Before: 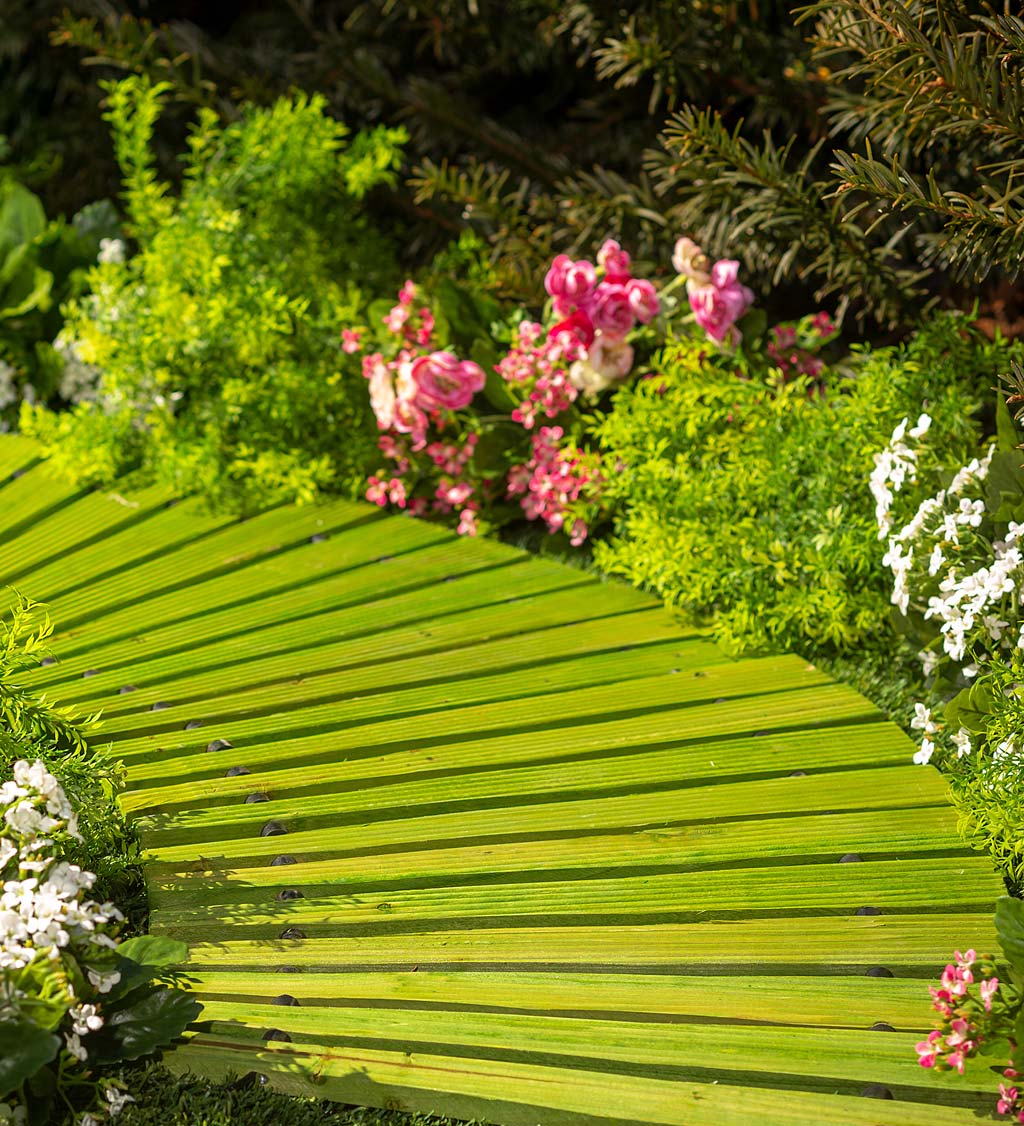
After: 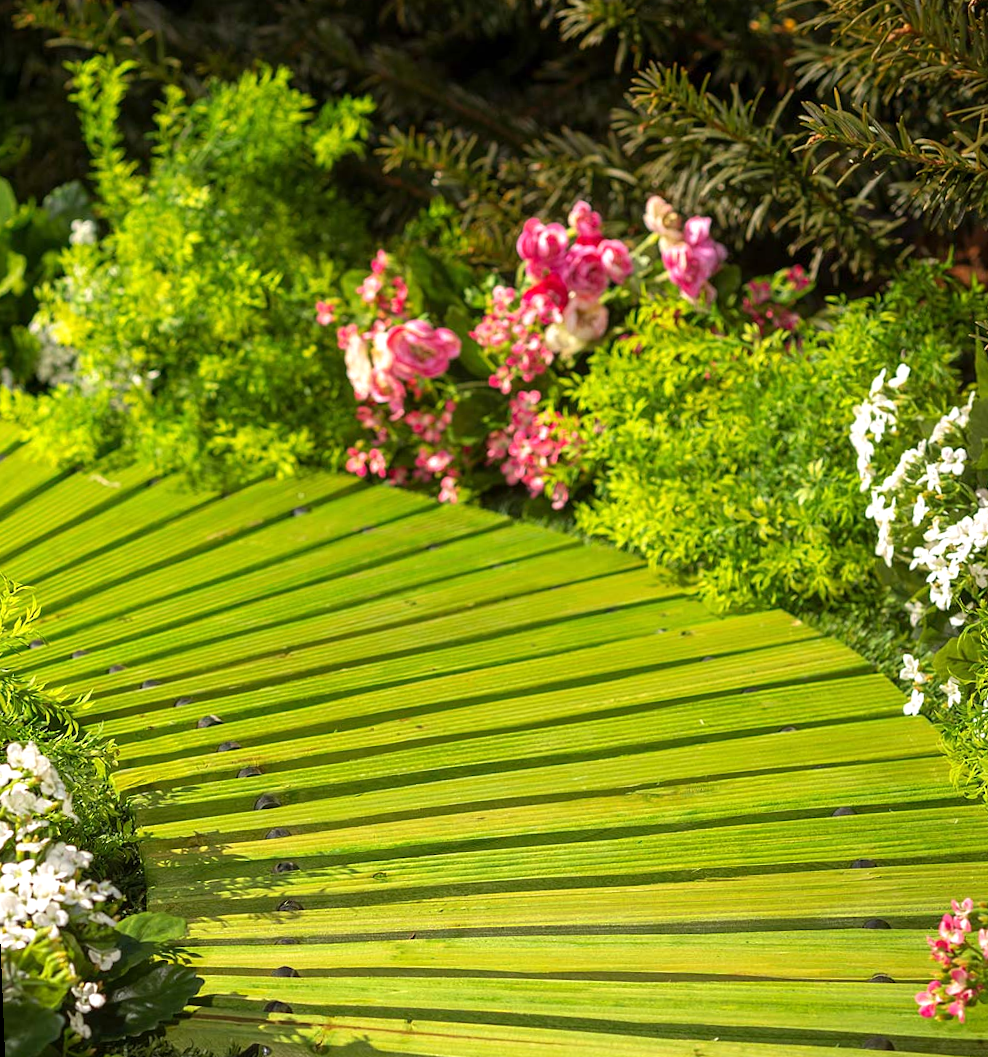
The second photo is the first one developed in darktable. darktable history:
exposure: exposure 0.207 EV, compensate highlight preservation false
rotate and perspective: rotation -2.12°, lens shift (vertical) 0.009, lens shift (horizontal) -0.008, automatic cropping original format, crop left 0.036, crop right 0.964, crop top 0.05, crop bottom 0.959
